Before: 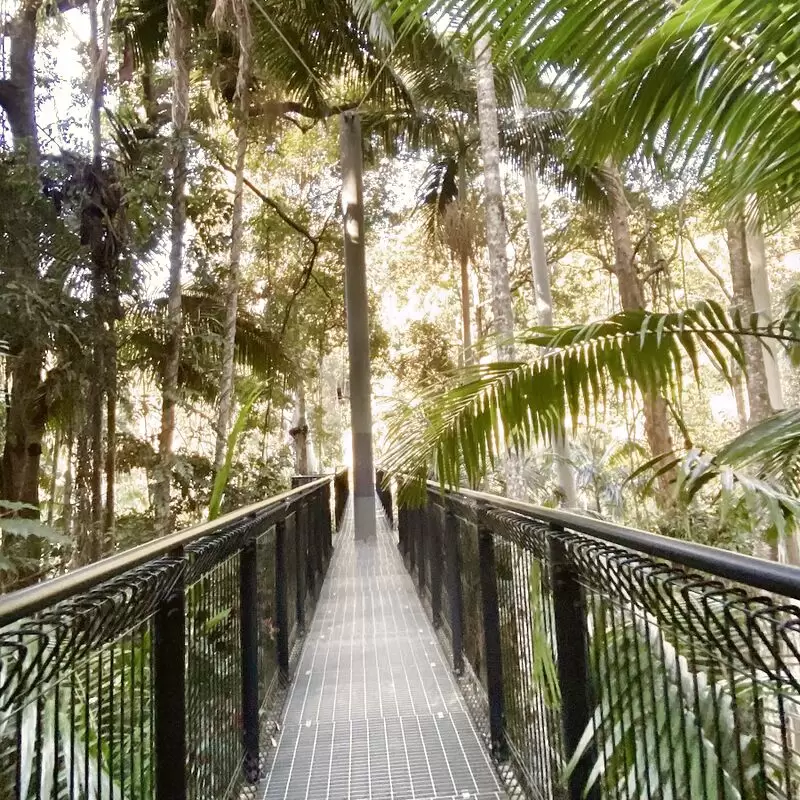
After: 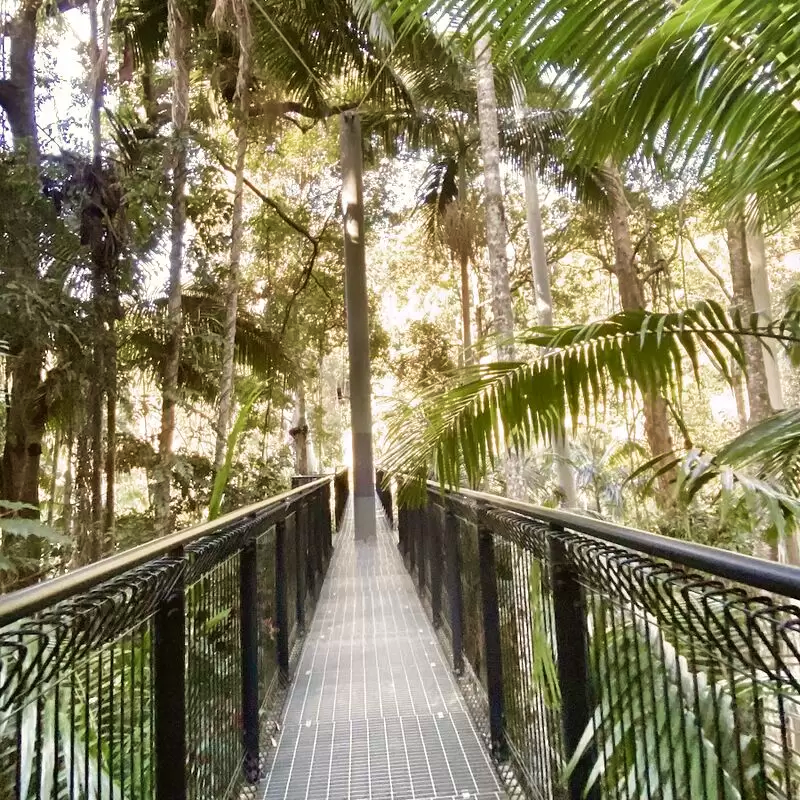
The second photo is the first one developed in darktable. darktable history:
shadows and highlights: soften with gaussian
velvia: on, module defaults
